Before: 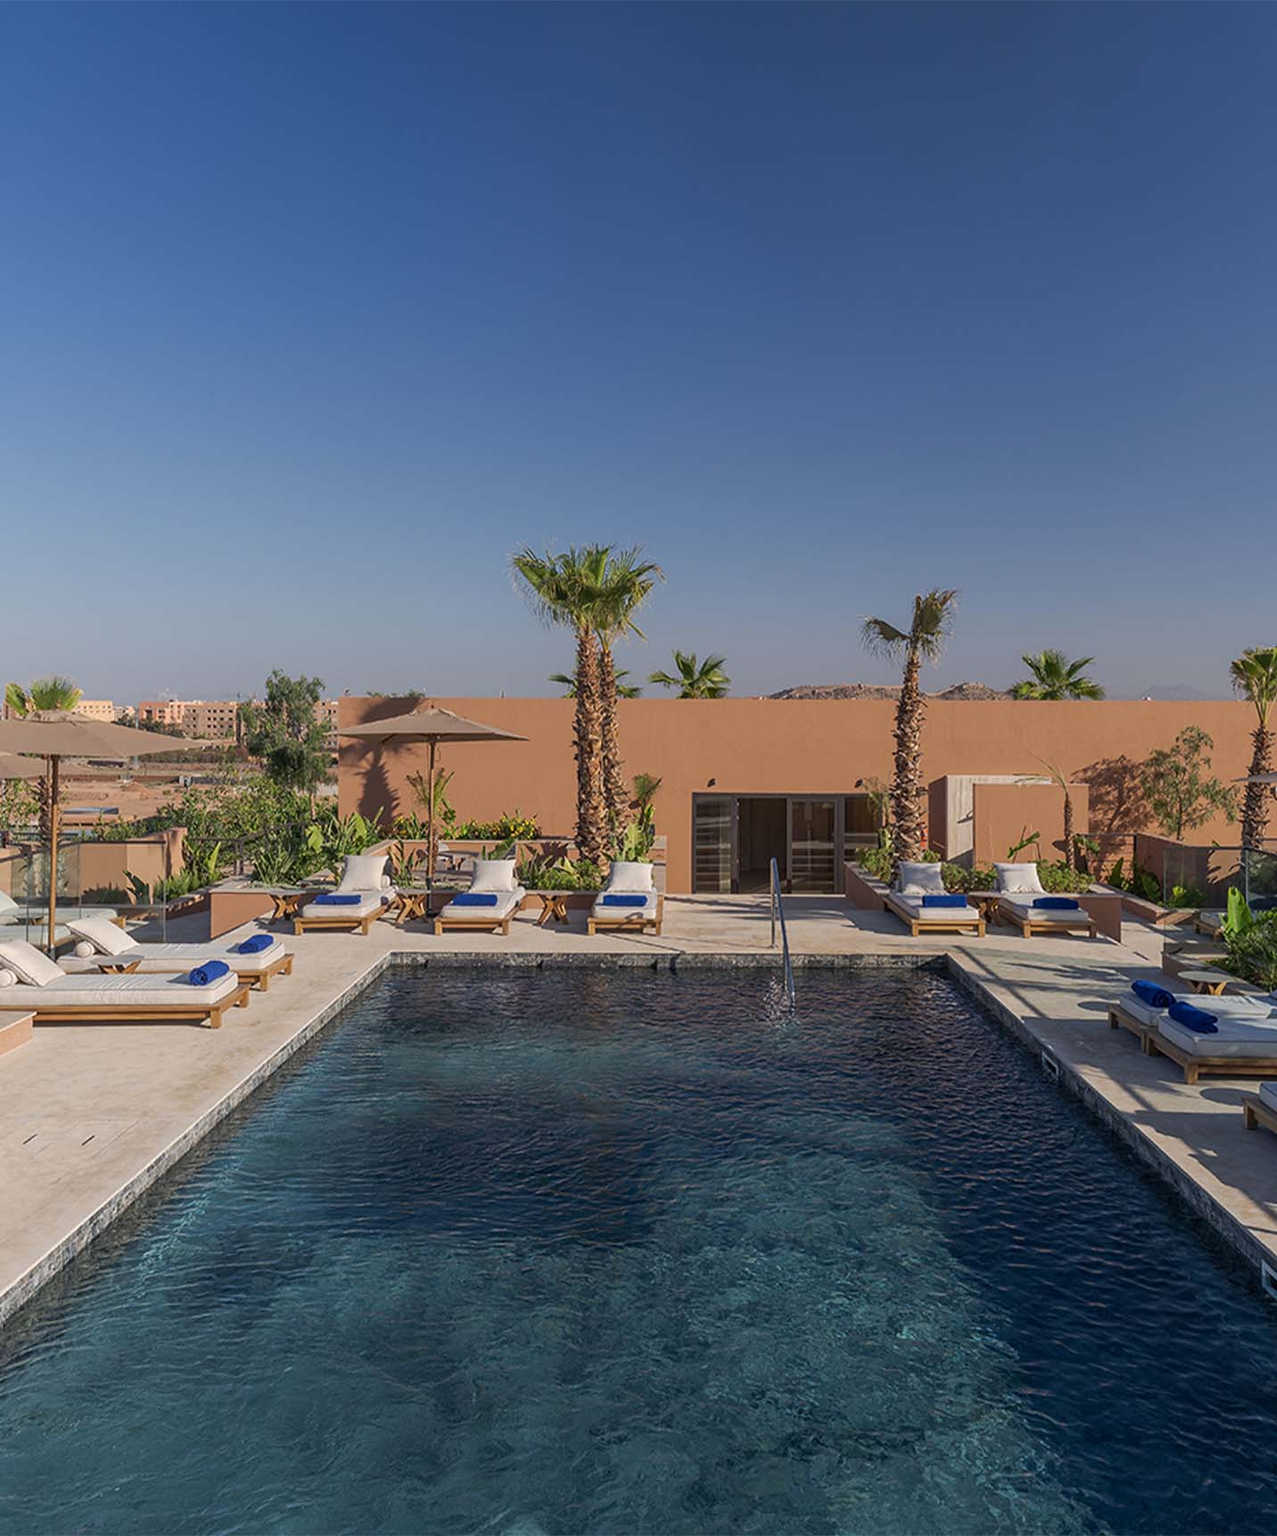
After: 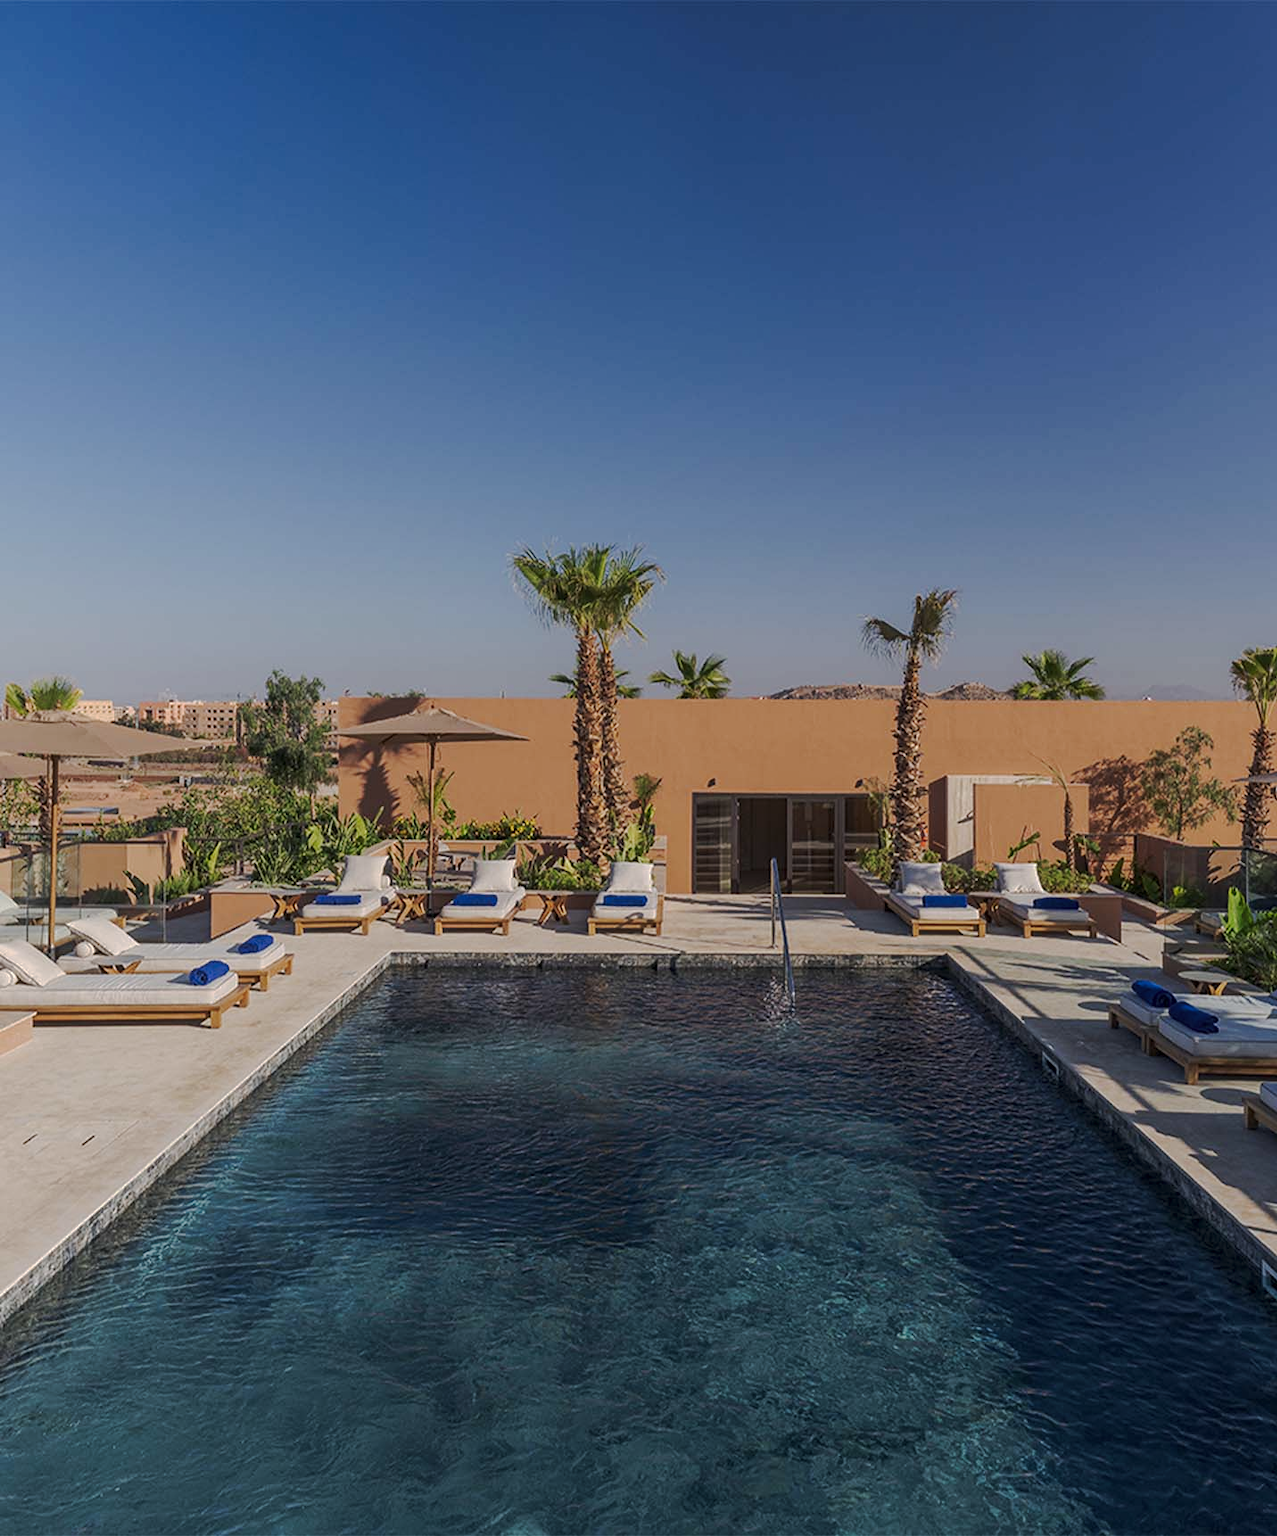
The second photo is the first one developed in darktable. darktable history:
local contrast: highlights 100%, shadows 100%, detail 120%, midtone range 0.2
tone curve: curves: ch0 [(0, 0) (0.003, 0.01) (0.011, 0.014) (0.025, 0.029) (0.044, 0.051) (0.069, 0.072) (0.1, 0.097) (0.136, 0.123) (0.177, 0.16) (0.224, 0.2) (0.277, 0.248) (0.335, 0.305) (0.399, 0.37) (0.468, 0.454) (0.543, 0.534) (0.623, 0.609) (0.709, 0.681) (0.801, 0.752) (0.898, 0.841) (1, 1)], preserve colors none
